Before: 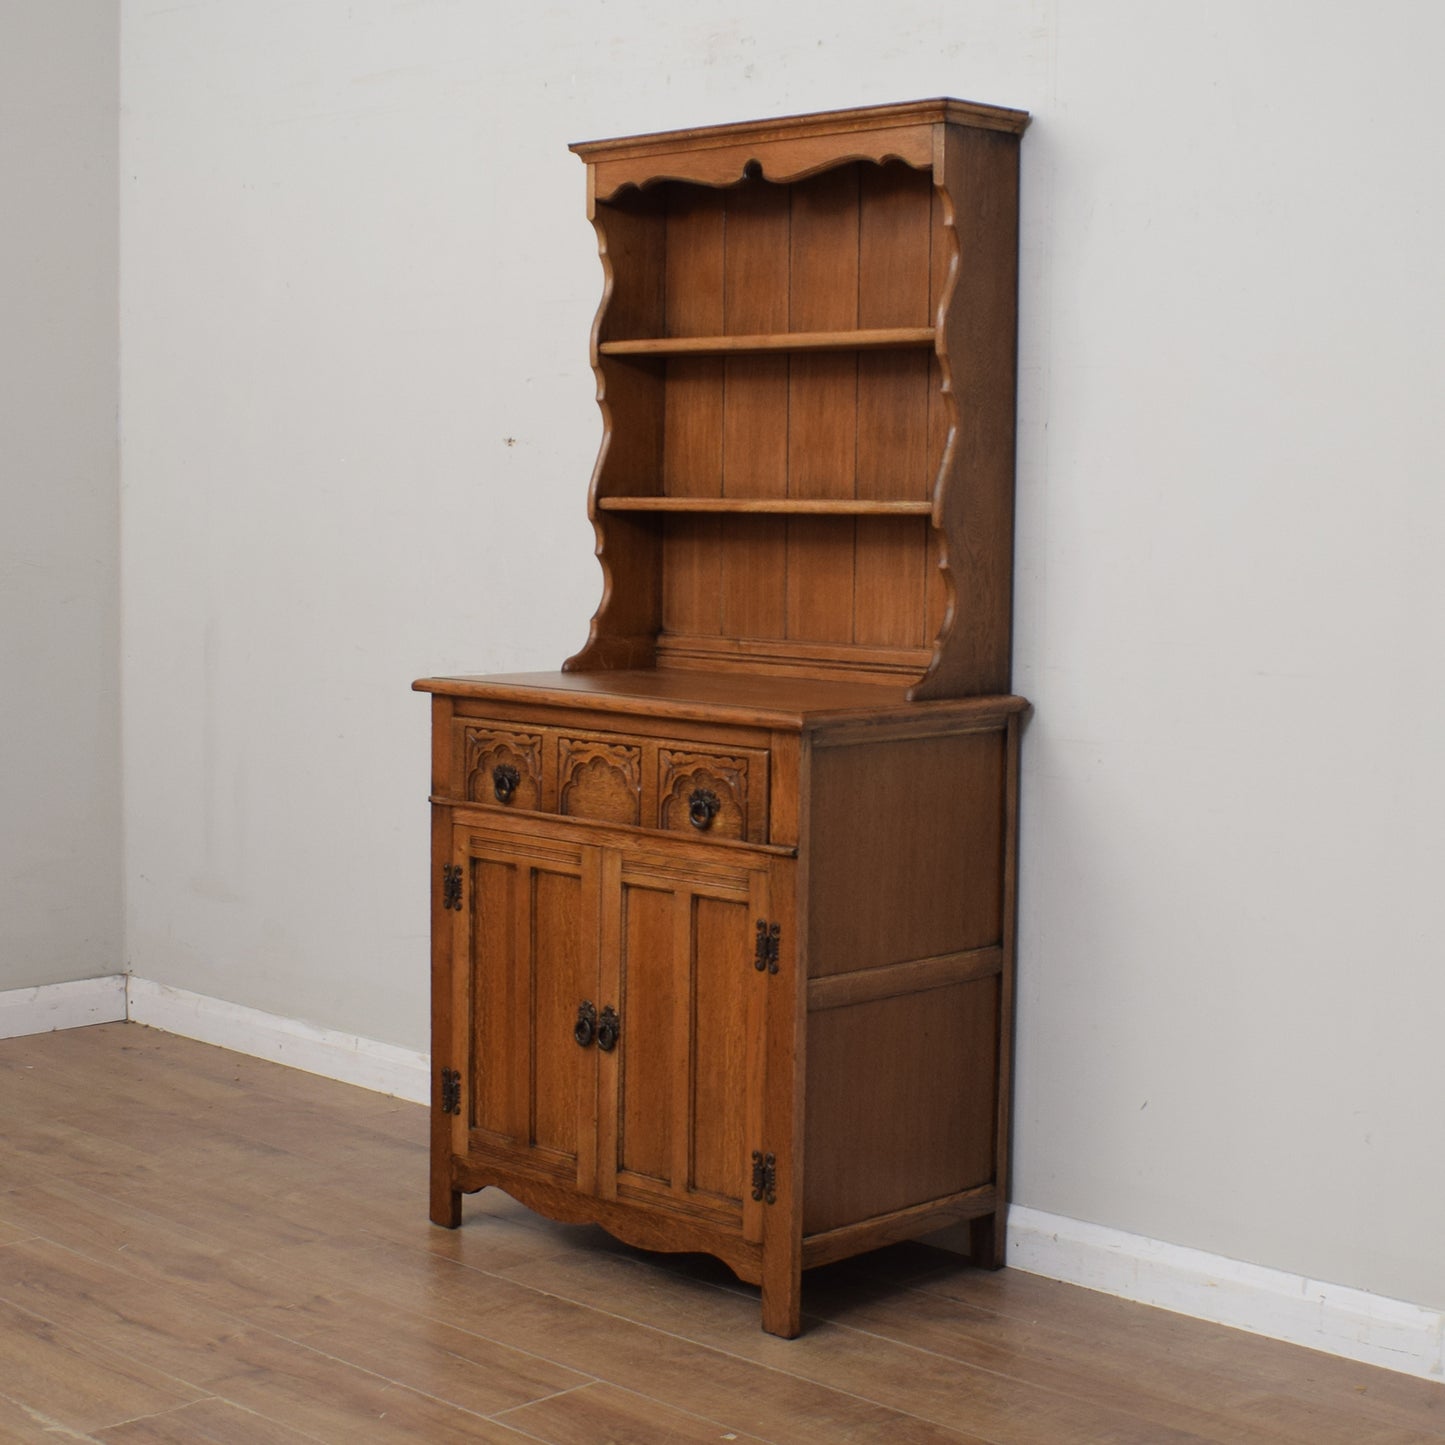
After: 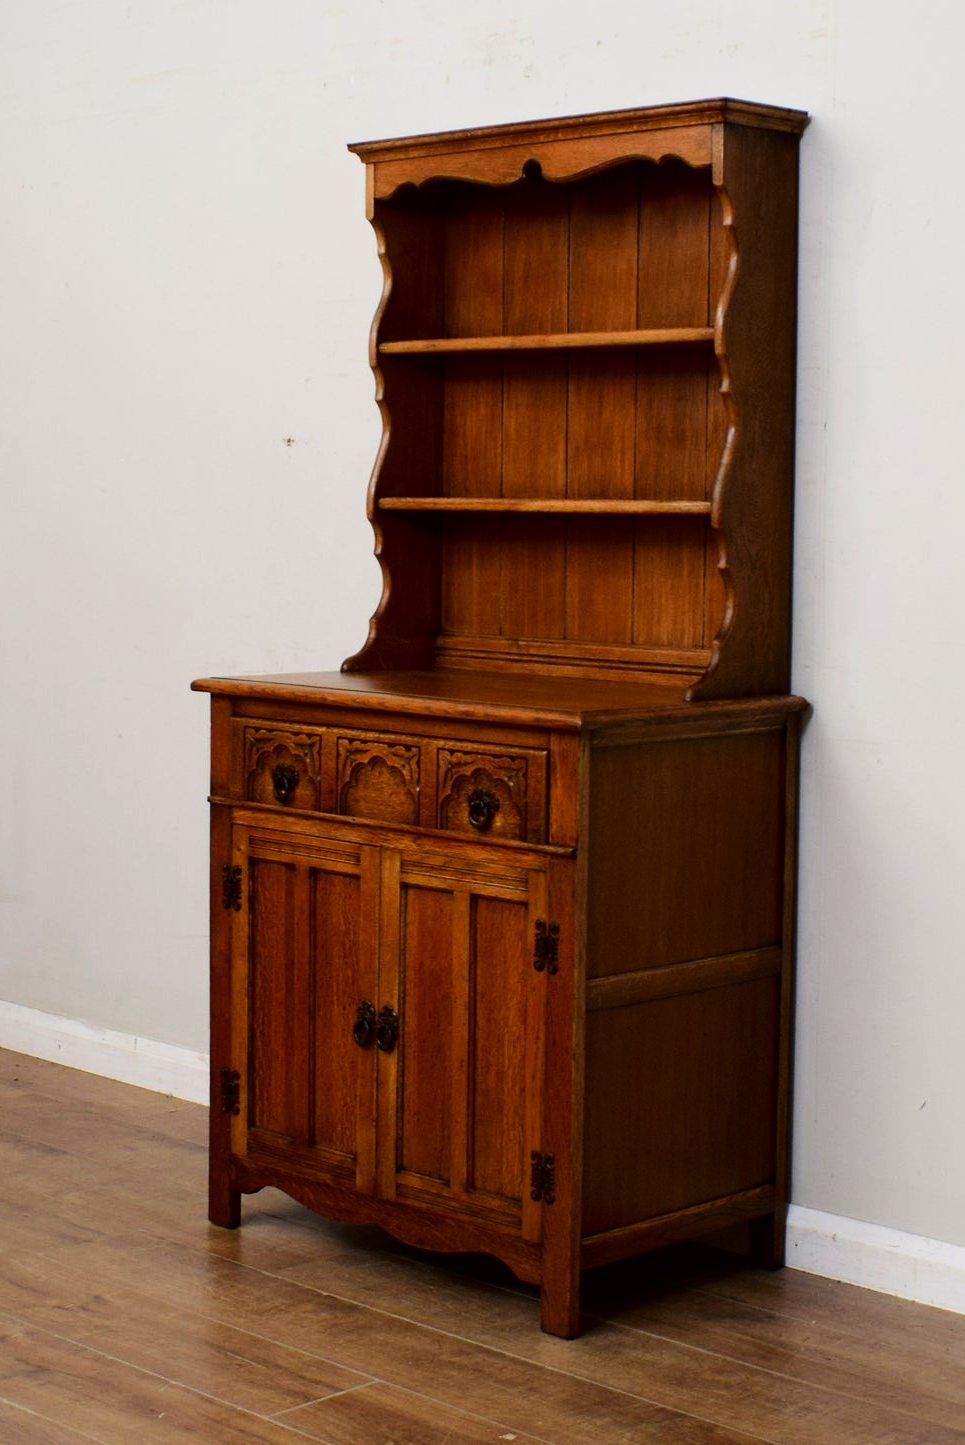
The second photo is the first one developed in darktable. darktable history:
crop and rotate: left 15.361%, right 17.831%
contrast brightness saturation: brightness -0.251, saturation 0.2
base curve: curves: ch0 [(0, 0) (0.032, 0.025) (0.121, 0.166) (0.206, 0.329) (0.605, 0.79) (1, 1)]
